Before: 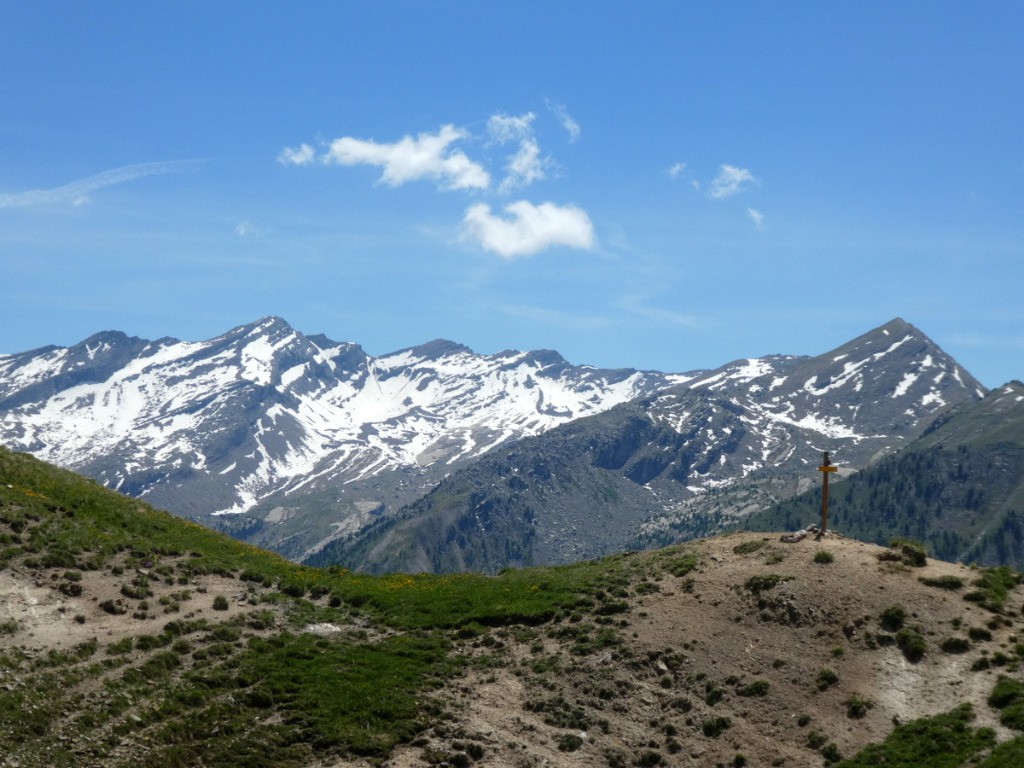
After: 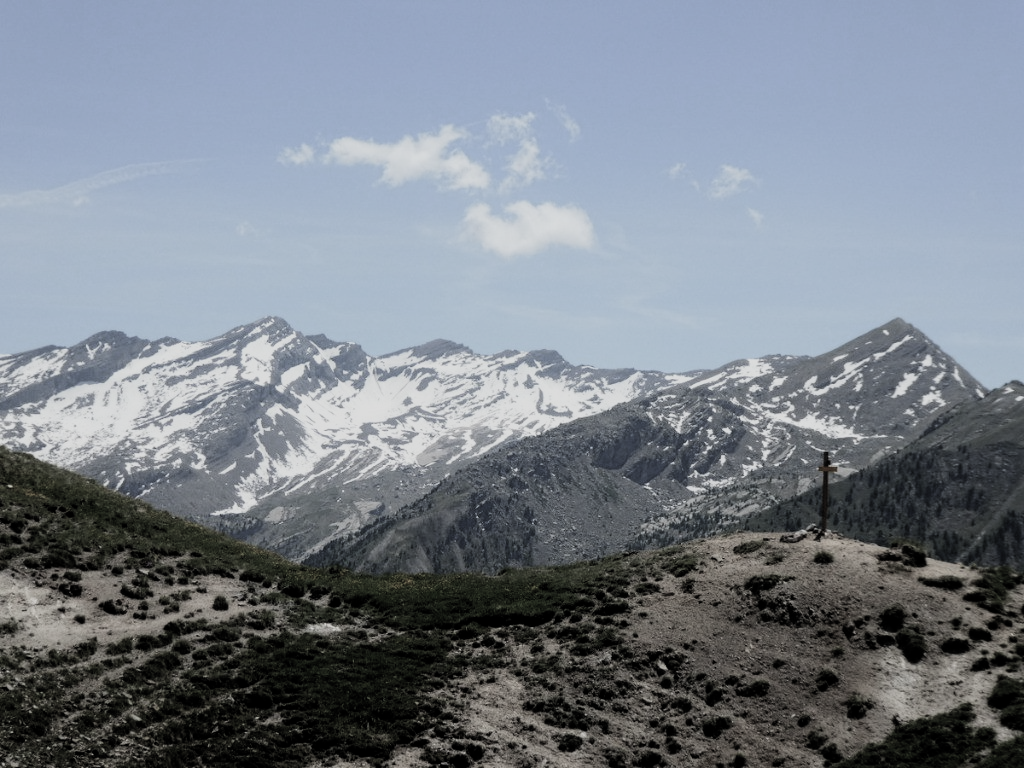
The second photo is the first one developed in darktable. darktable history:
filmic rgb: black relative exposure -5.11 EV, white relative exposure 3.96 EV, hardness 2.89, contrast 1.3, highlights saturation mix -30.72%, preserve chrominance RGB euclidean norm, color science v5 (2021), contrast in shadows safe, contrast in highlights safe
